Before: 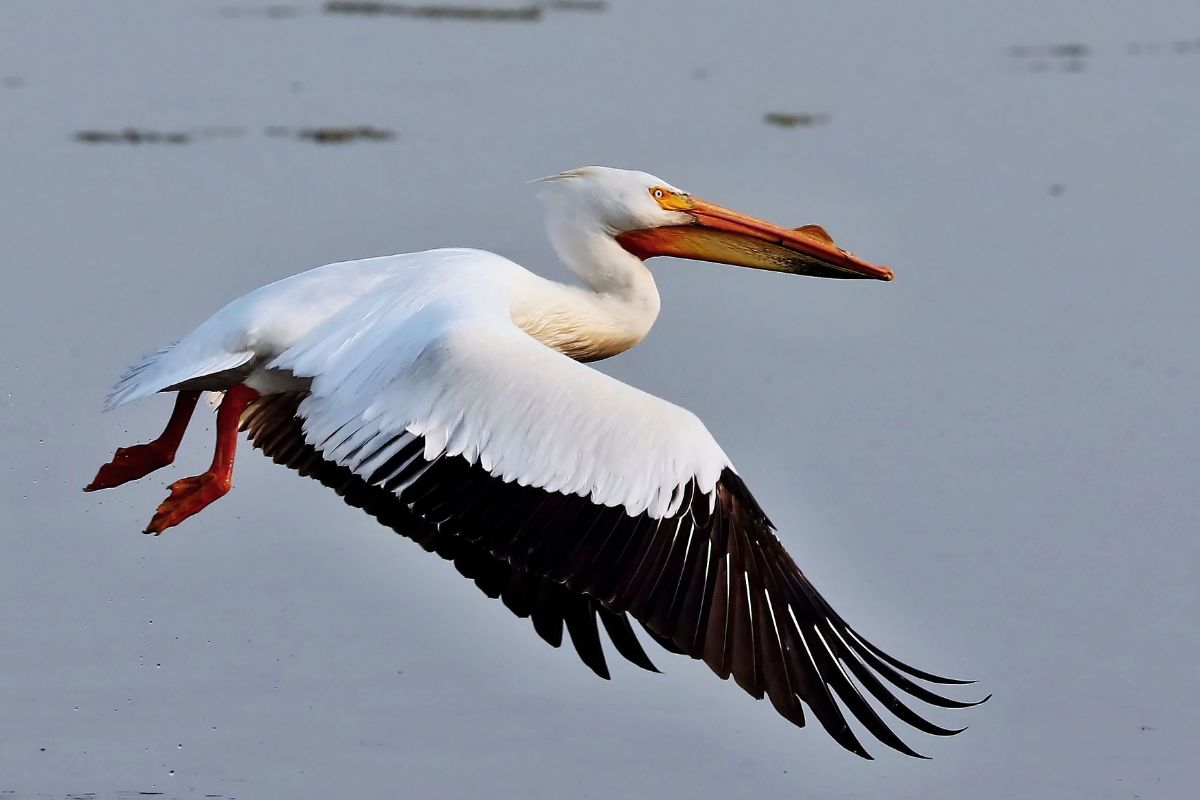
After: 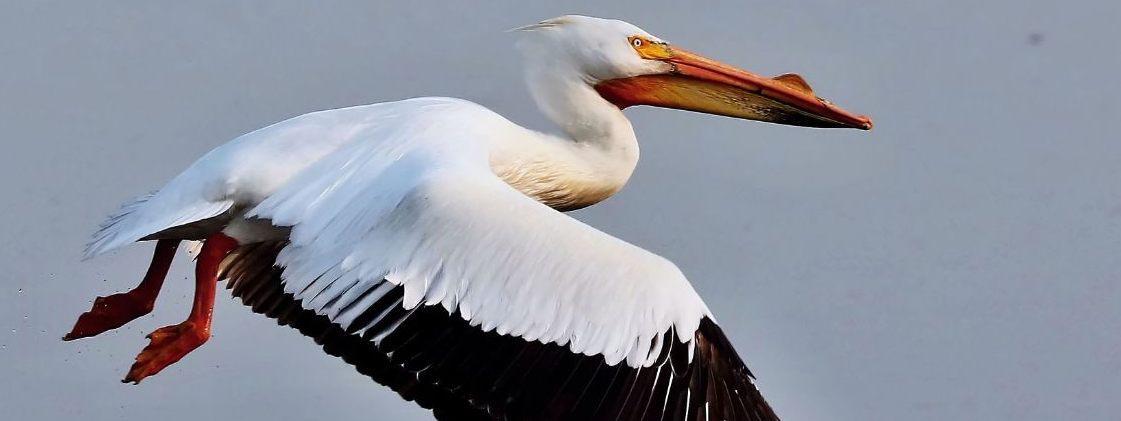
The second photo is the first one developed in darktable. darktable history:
crop: left 1.779%, top 18.921%, right 4.721%, bottom 28.362%
